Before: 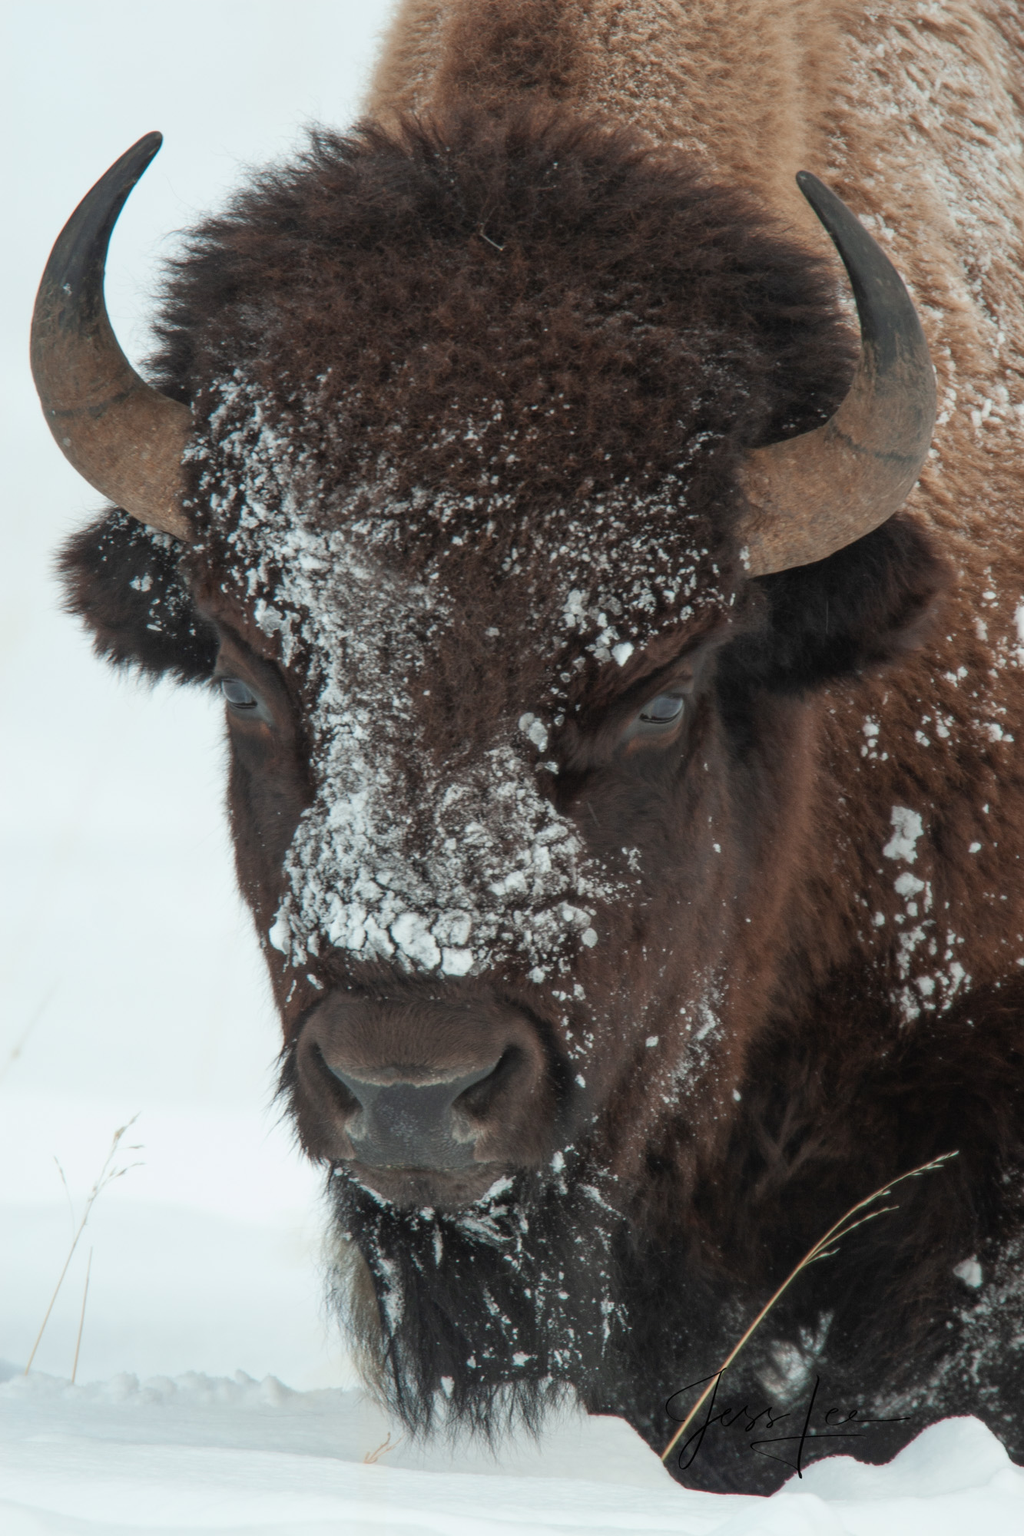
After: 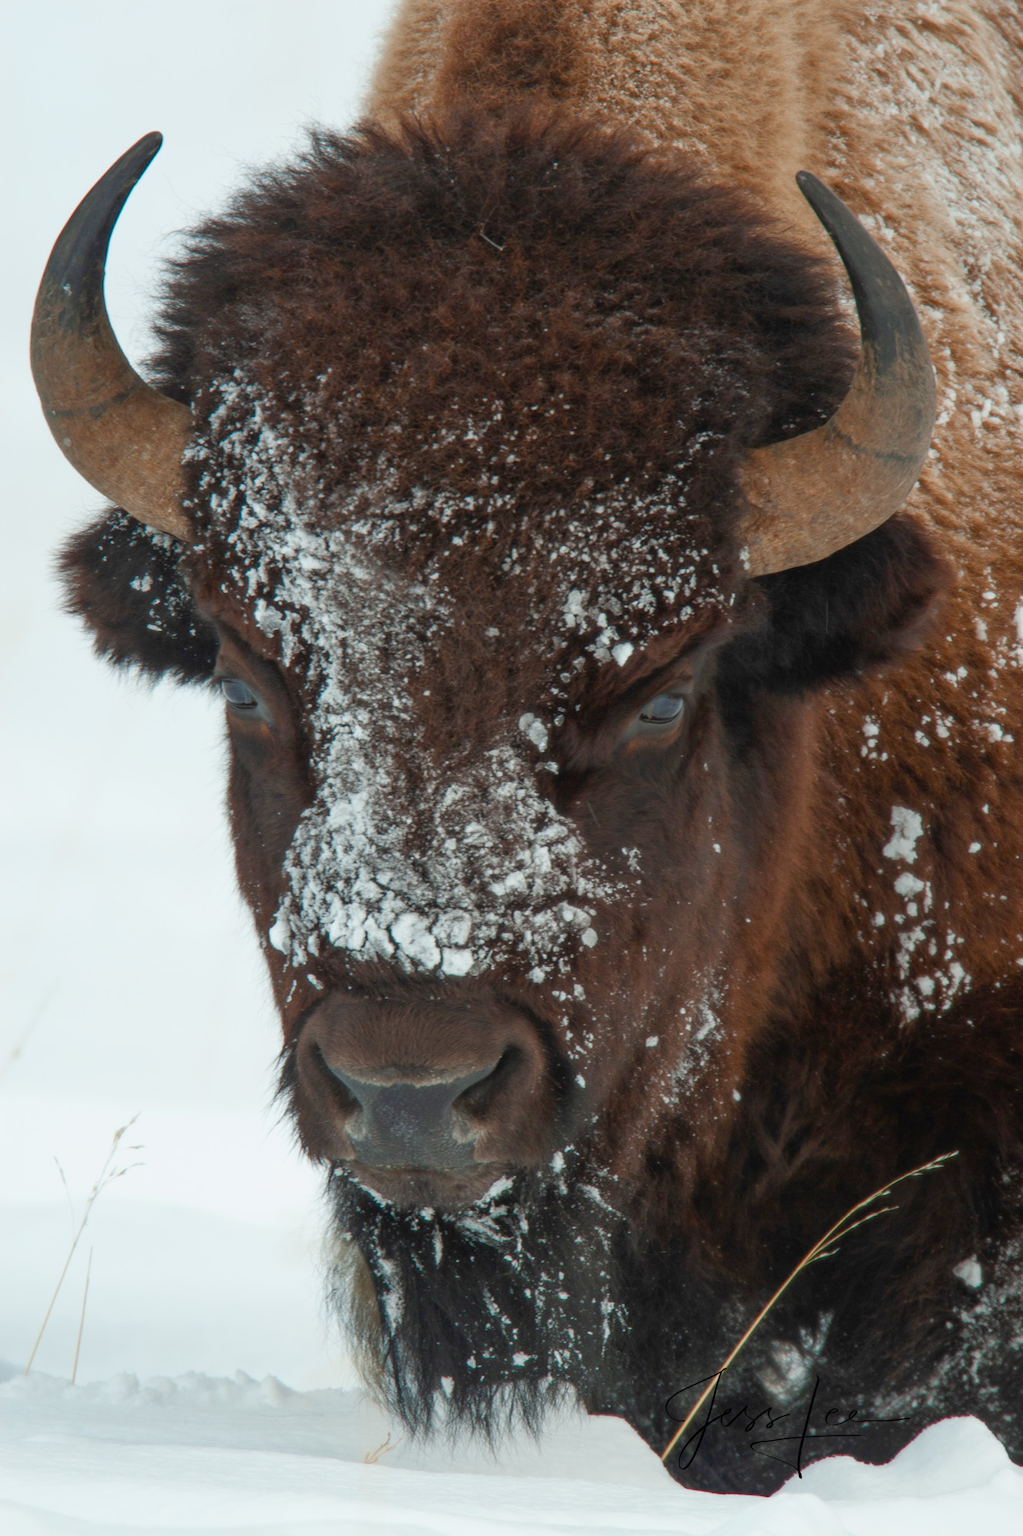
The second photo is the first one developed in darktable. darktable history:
color balance rgb: perceptual saturation grading › global saturation 14.457%, perceptual saturation grading › highlights -30.071%, perceptual saturation grading › shadows 50.65%, global vibrance 20%
